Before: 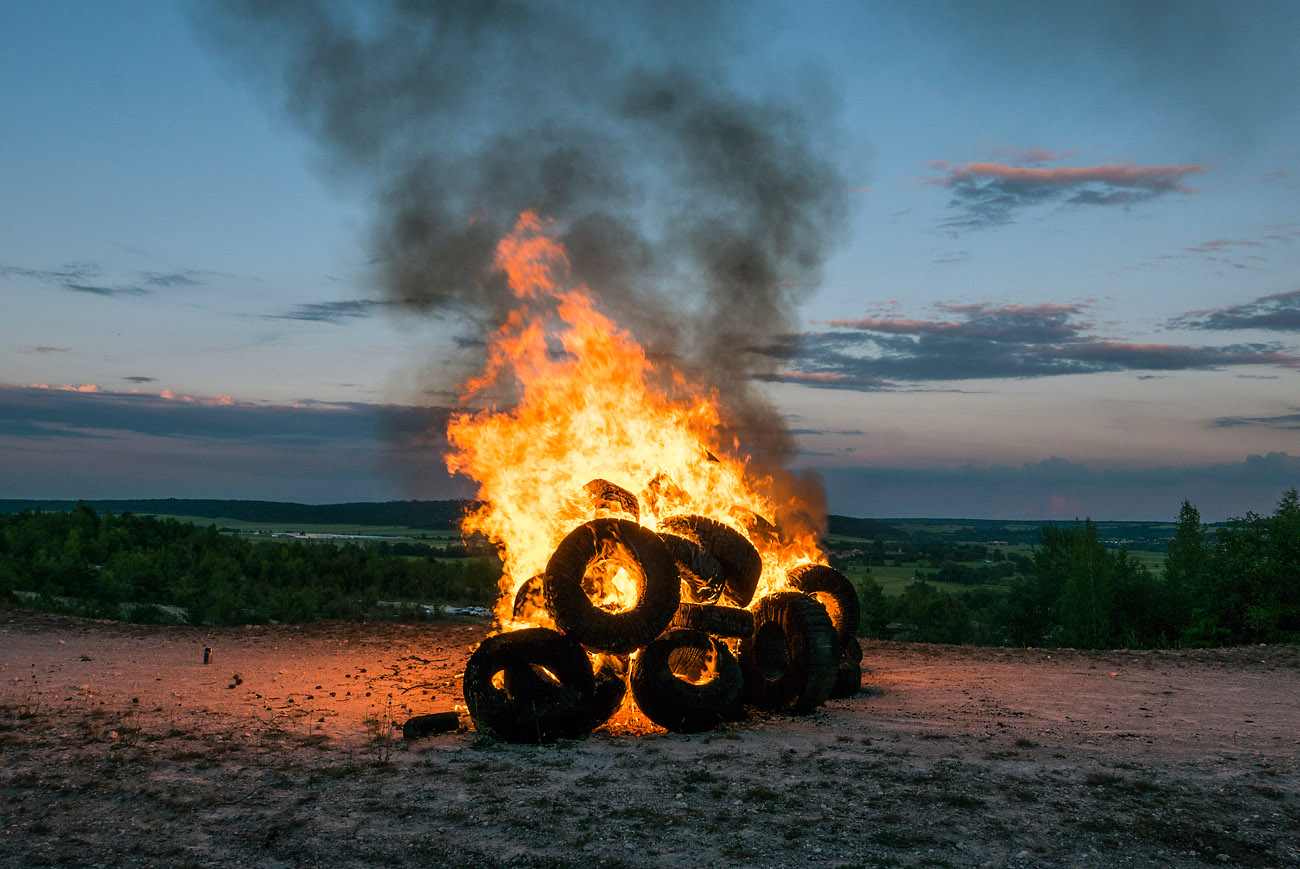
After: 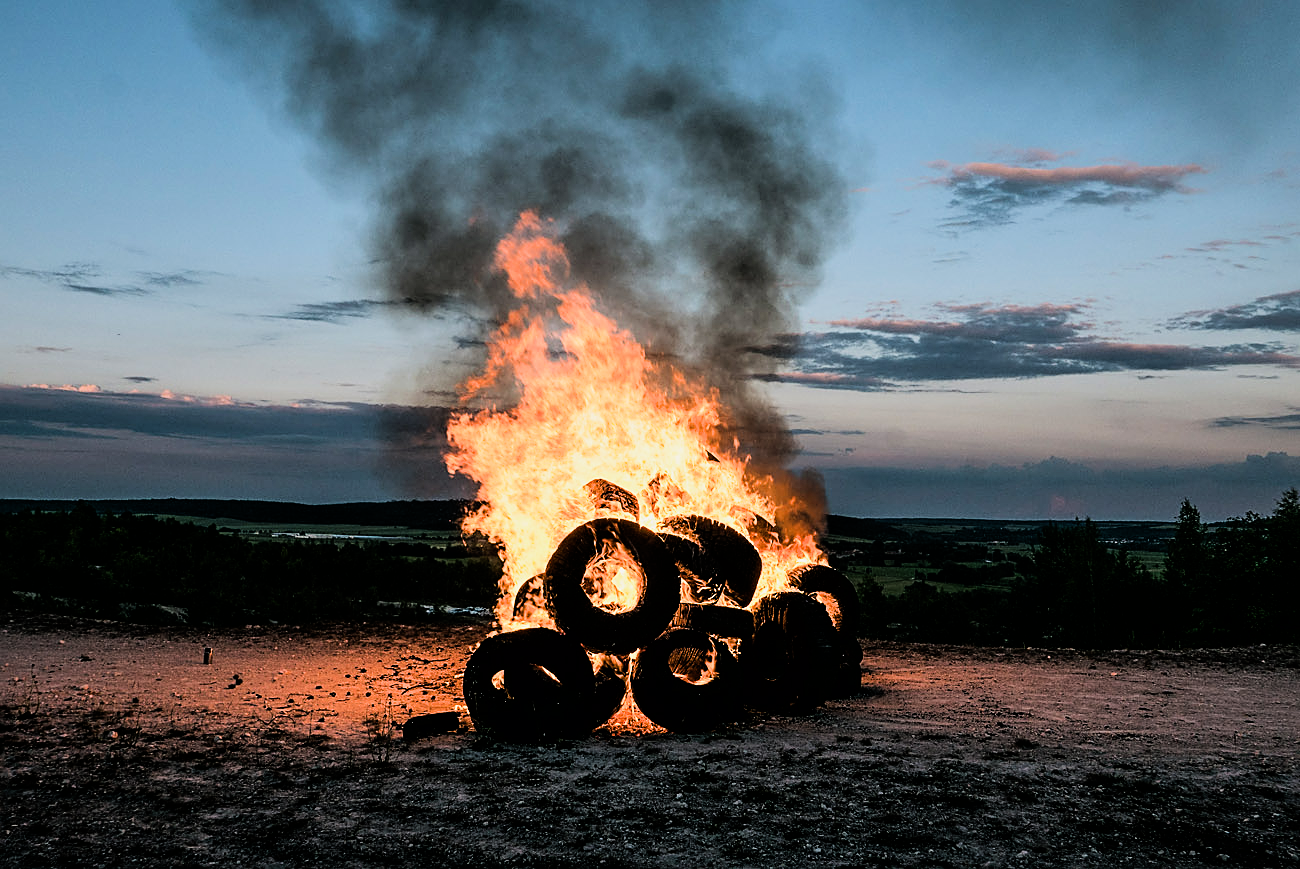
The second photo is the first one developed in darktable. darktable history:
exposure: black level correction 0, exposure 1.2 EV, compensate exposure bias true, compensate highlight preservation false
sharpen: amount 0.493
filmic rgb: black relative exposure -5.06 EV, white relative exposure 3.53 EV, threshold 2.99 EV, hardness 3.19, contrast 1.502, highlights saturation mix -49.41%, enable highlight reconstruction true
